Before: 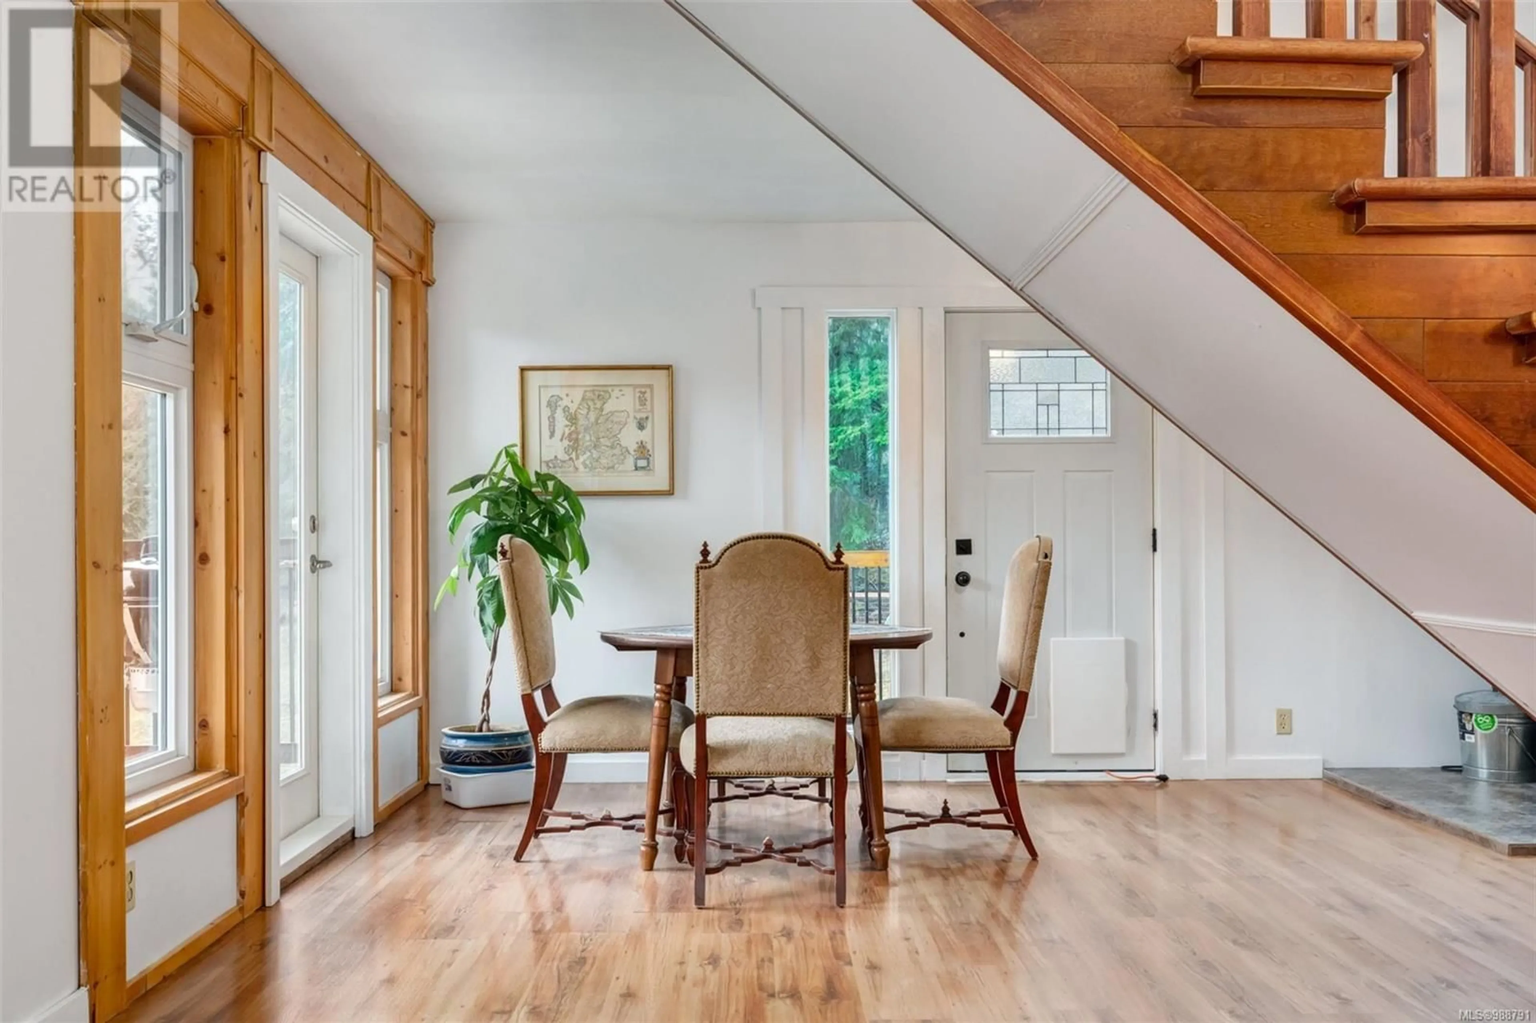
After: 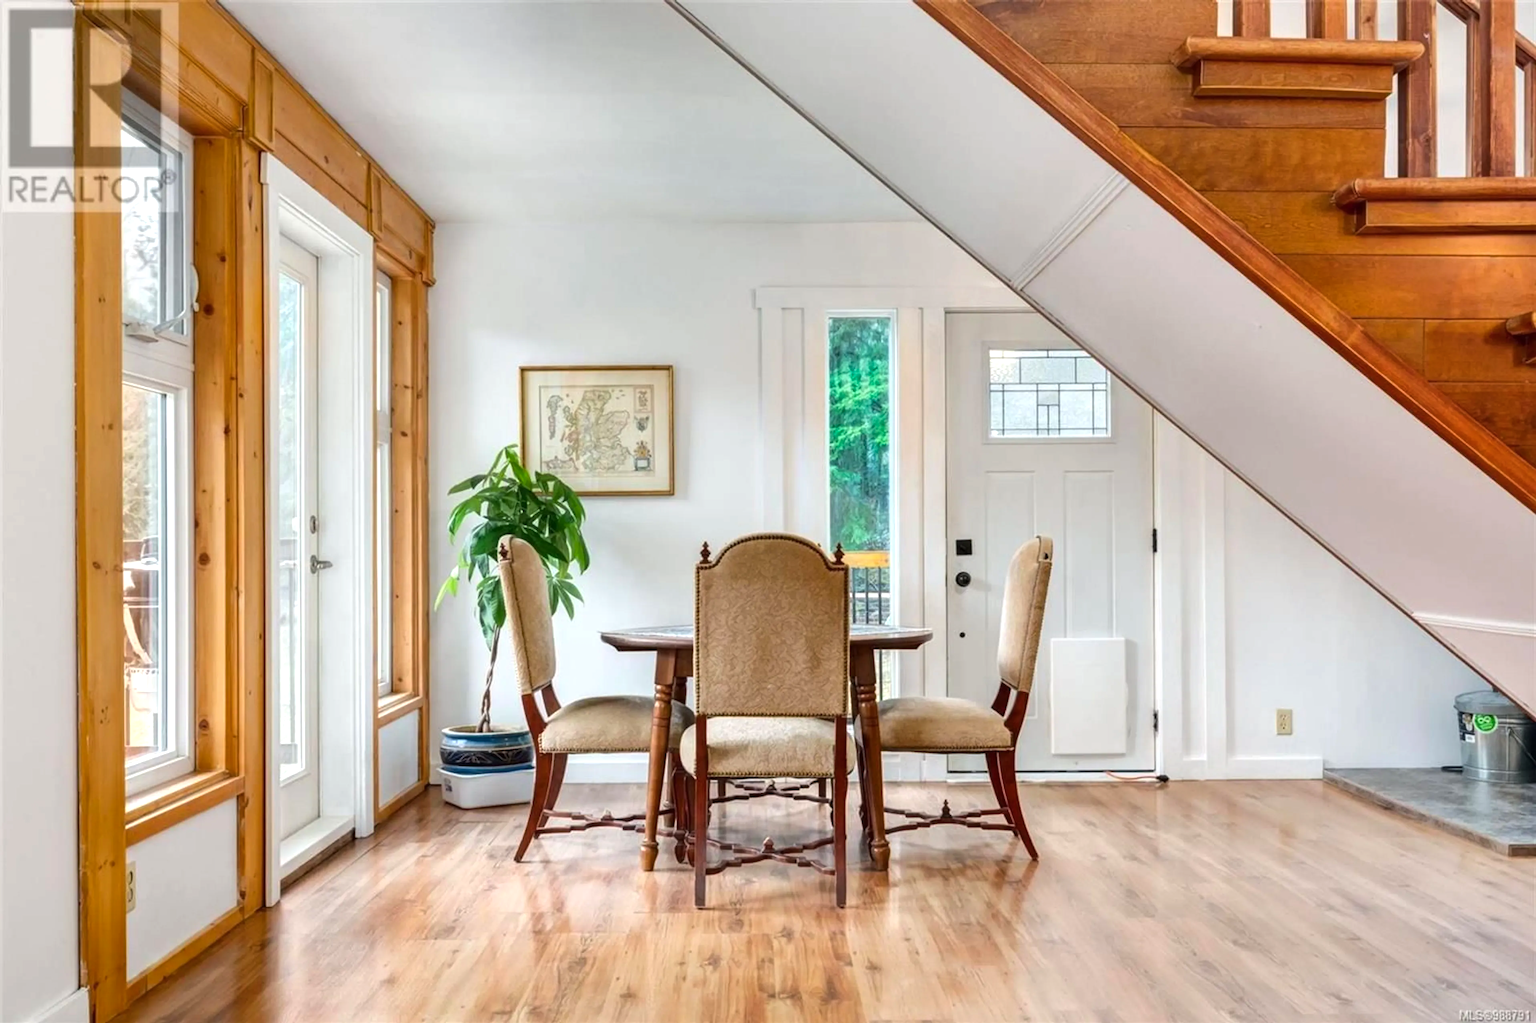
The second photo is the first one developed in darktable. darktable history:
color balance rgb: perceptual saturation grading › global saturation -0.053%, perceptual brilliance grading › highlights 10.144%, perceptual brilliance grading › mid-tones 5.339%, global vibrance 20%
